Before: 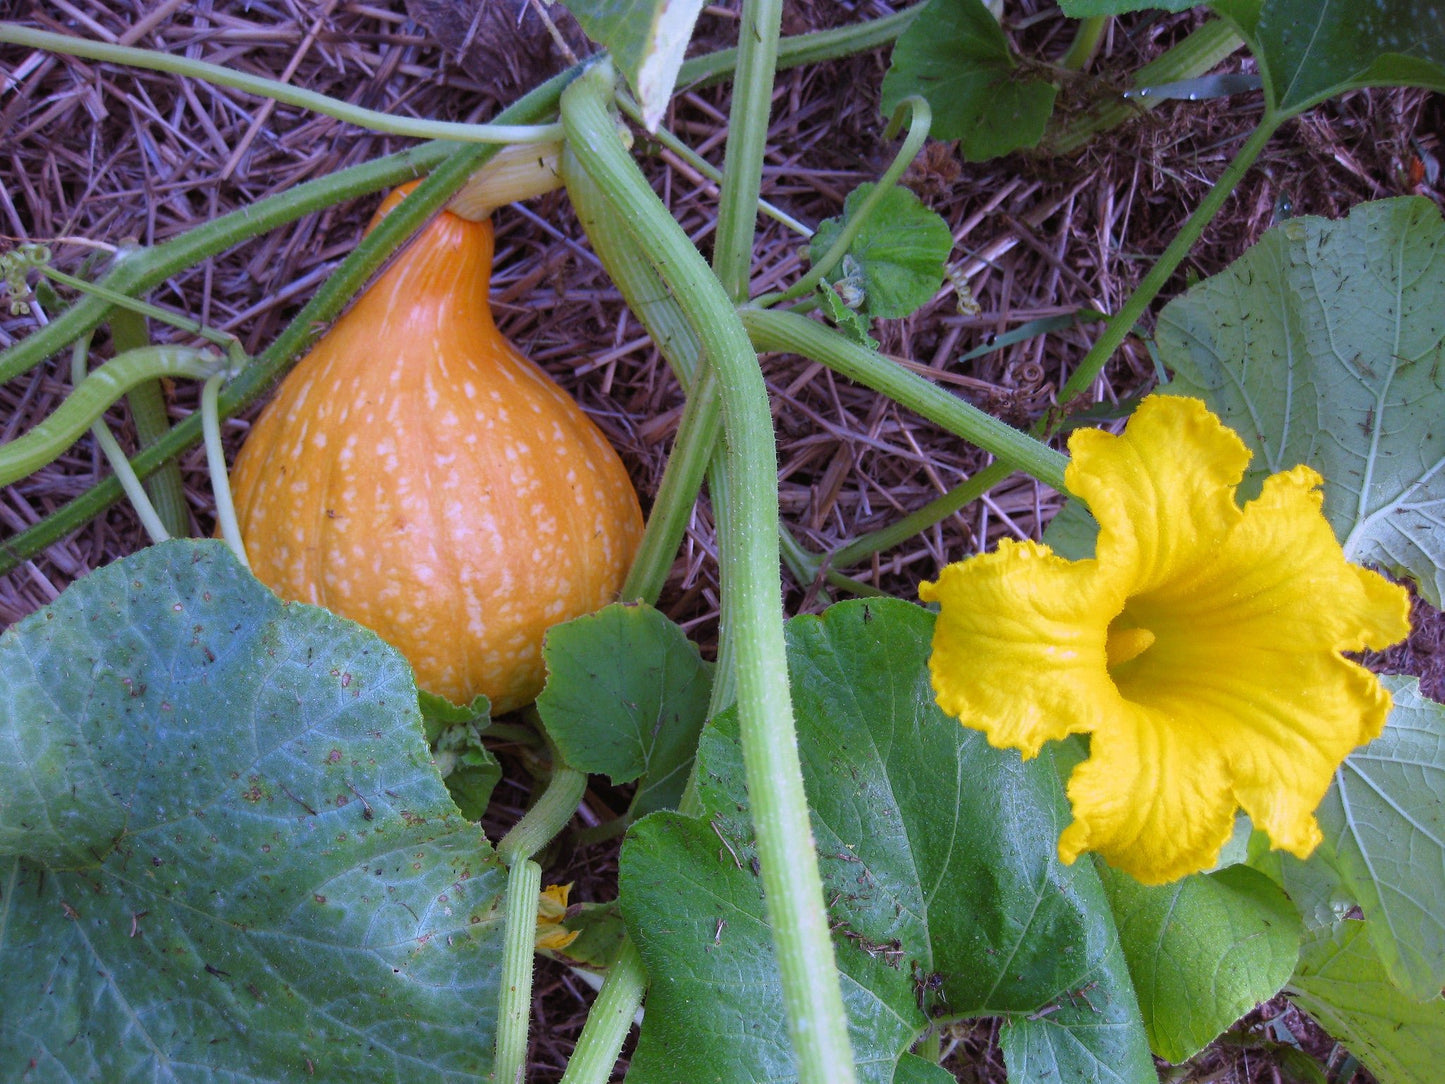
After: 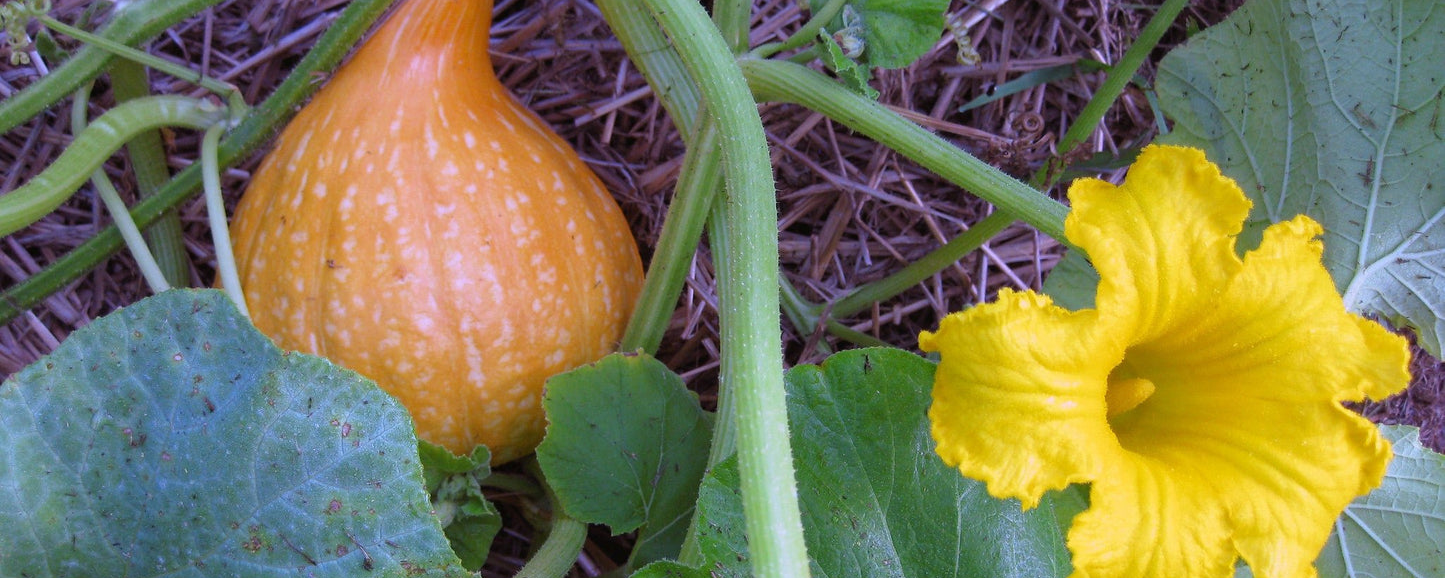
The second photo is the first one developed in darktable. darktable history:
crop and rotate: top 23.153%, bottom 23.471%
